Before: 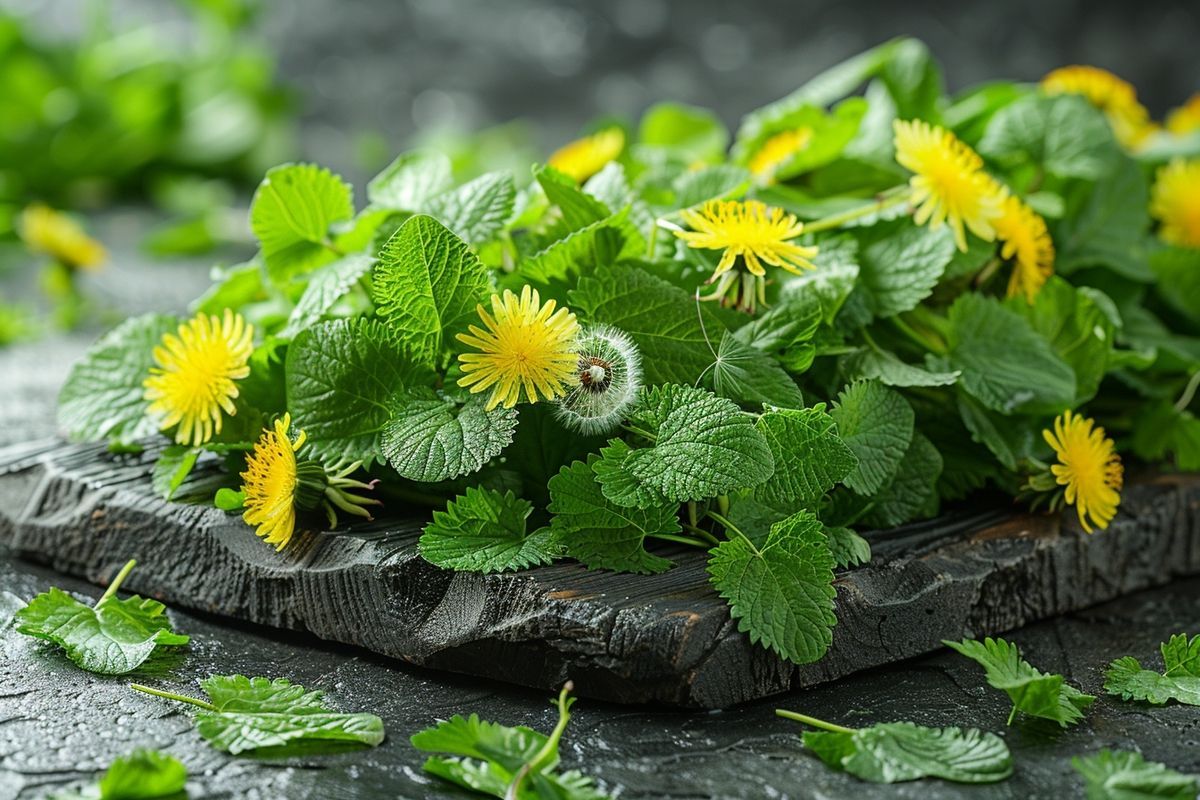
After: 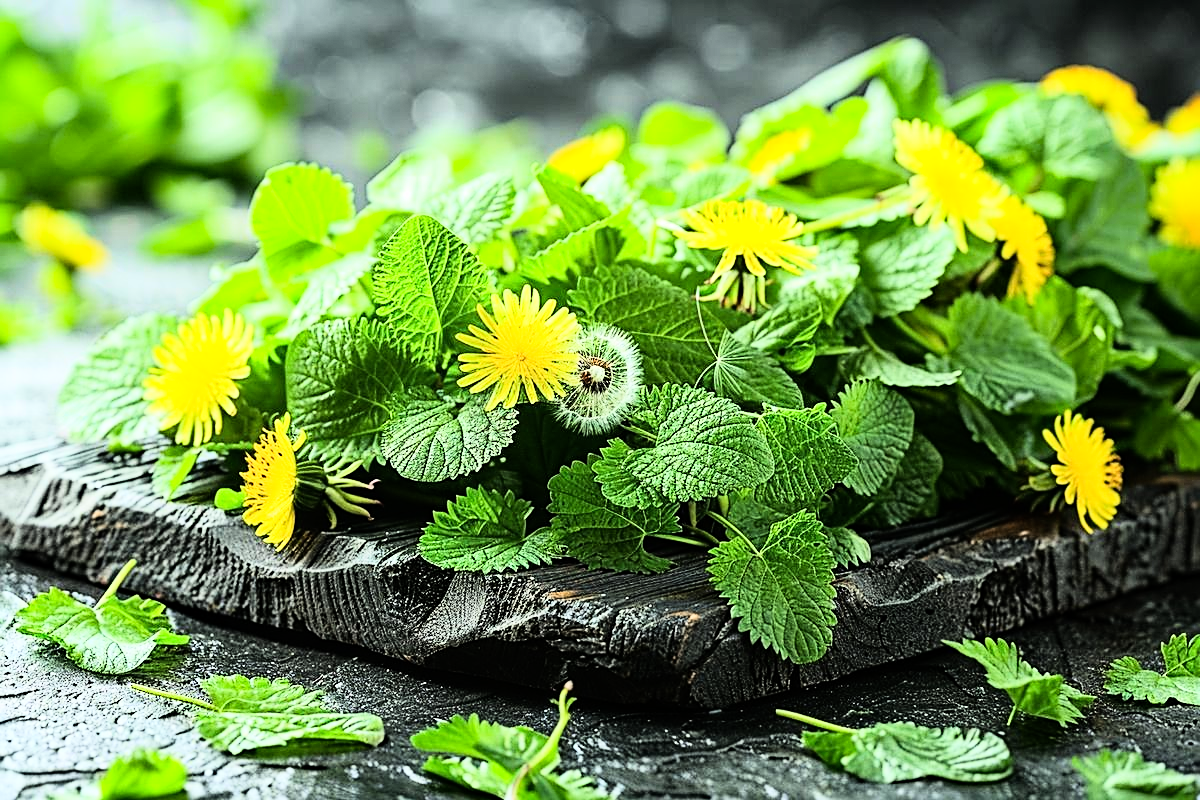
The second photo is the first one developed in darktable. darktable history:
rgb curve: curves: ch0 [(0, 0) (0.21, 0.15) (0.24, 0.21) (0.5, 0.75) (0.75, 0.96) (0.89, 0.99) (1, 1)]; ch1 [(0, 0.02) (0.21, 0.13) (0.25, 0.2) (0.5, 0.67) (0.75, 0.9) (0.89, 0.97) (1, 1)]; ch2 [(0, 0.02) (0.21, 0.13) (0.25, 0.2) (0.5, 0.67) (0.75, 0.9) (0.89, 0.97) (1, 1)], compensate middle gray true
color balance rgb: contrast -10%
sharpen: on, module defaults
haze removal: compatibility mode true, adaptive false
